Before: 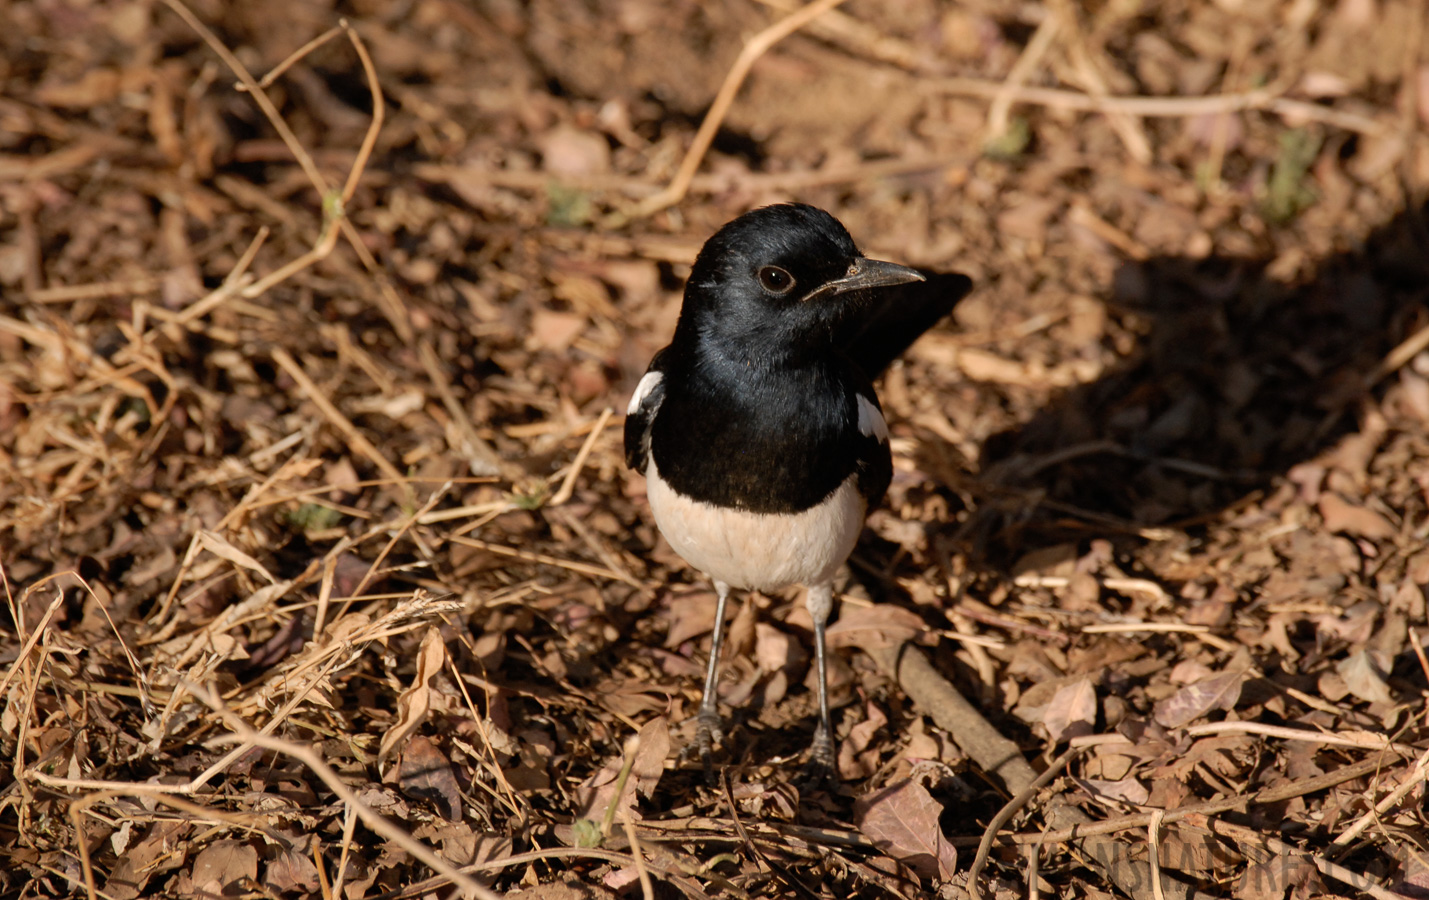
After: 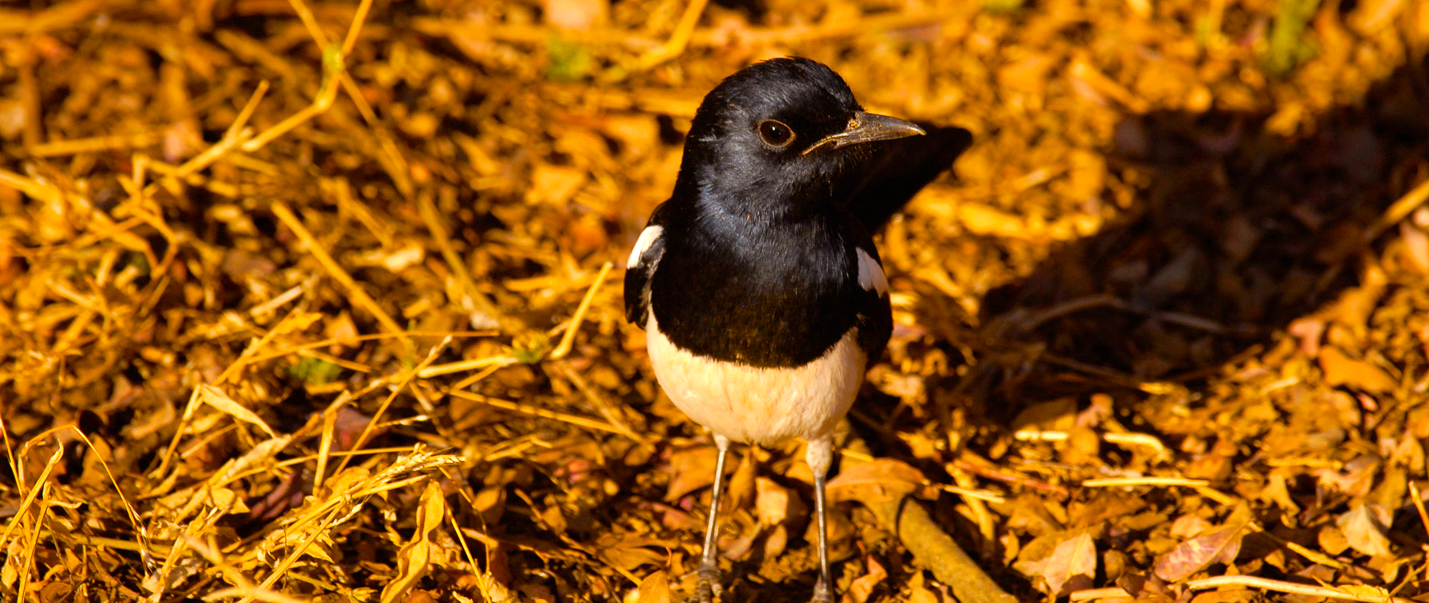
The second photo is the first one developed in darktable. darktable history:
crop: top 16.276%, bottom 16.721%
exposure: exposure 0.563 EV, compensate highlight preservation false
color balance rgb: power › chroma 1.038%, power › hue 28.13°, linear chroma grading › global chroma 15.061%, perceptual saturation grading › global saturation 76.158%, perceptual saturation grading › shadows -29.4%
